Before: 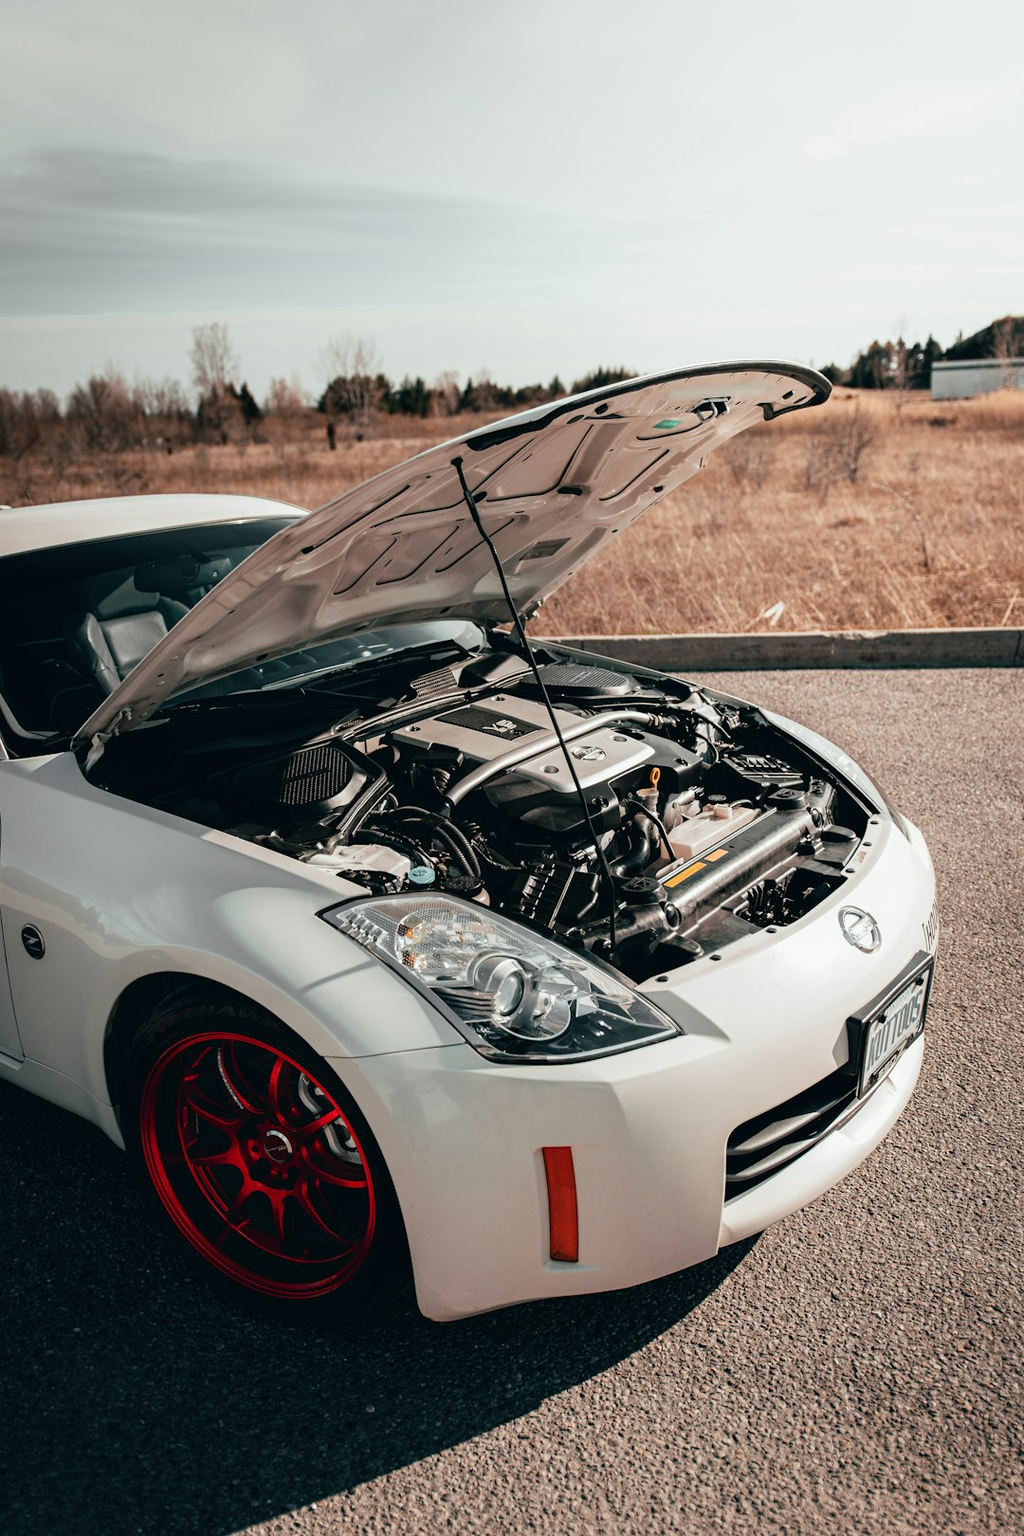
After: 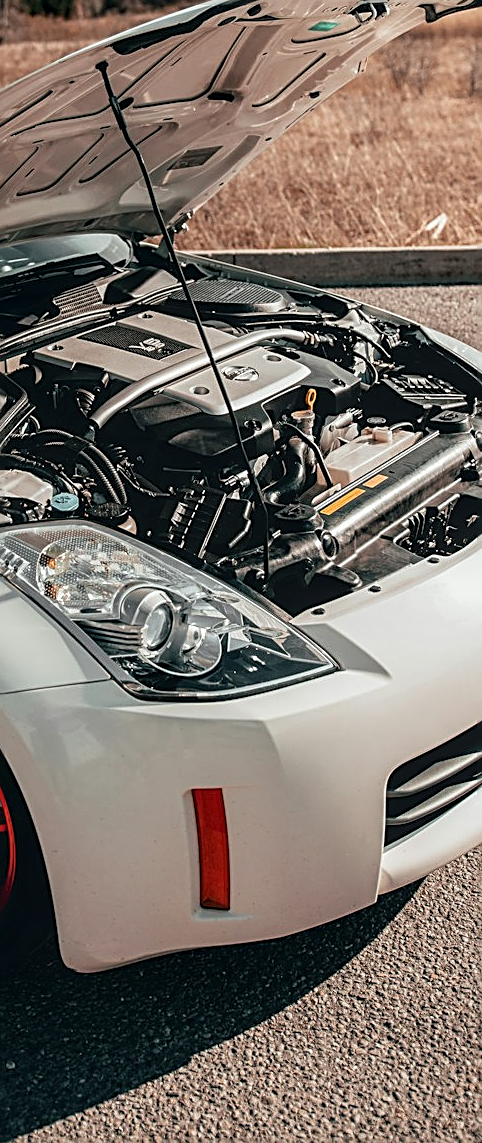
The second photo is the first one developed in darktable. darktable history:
sharpen: amount 0.751
local contrast: on, module defaults
crop: left 35.251%, top 26.018%, right 20.063%, bottom 3.386%
